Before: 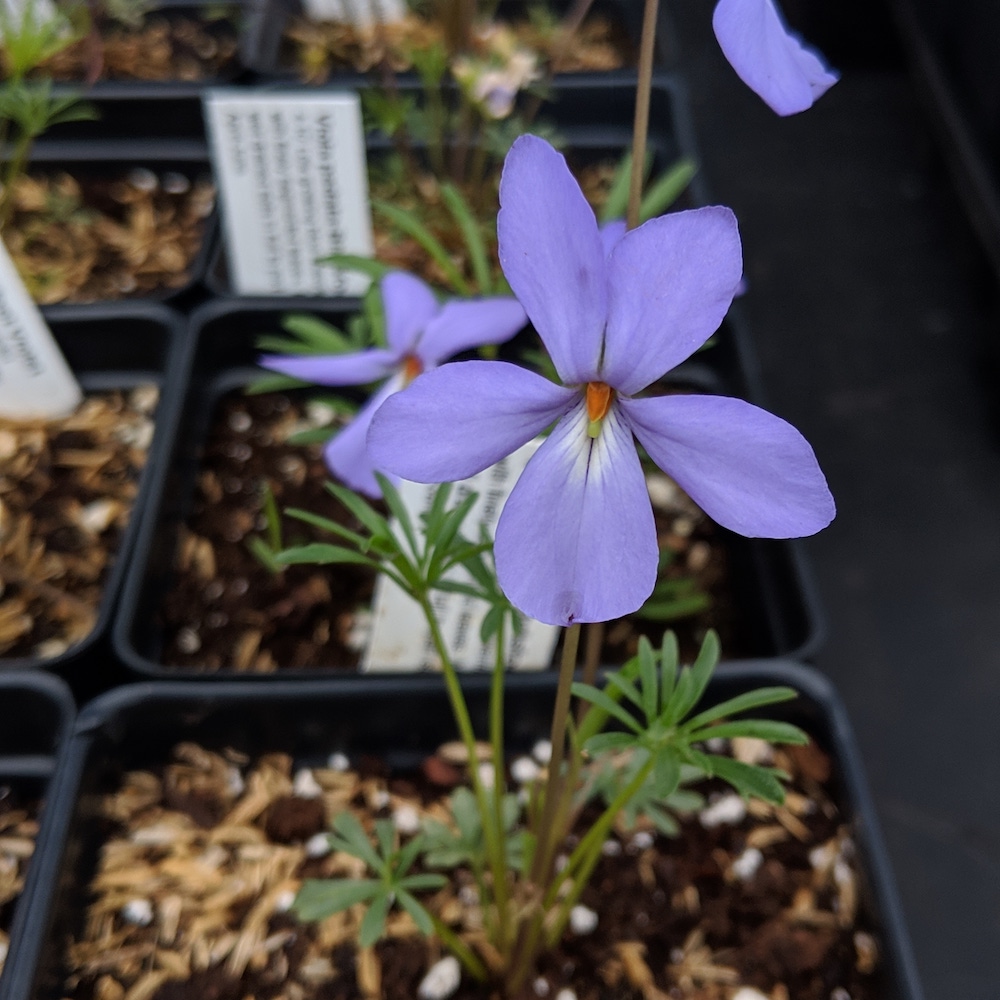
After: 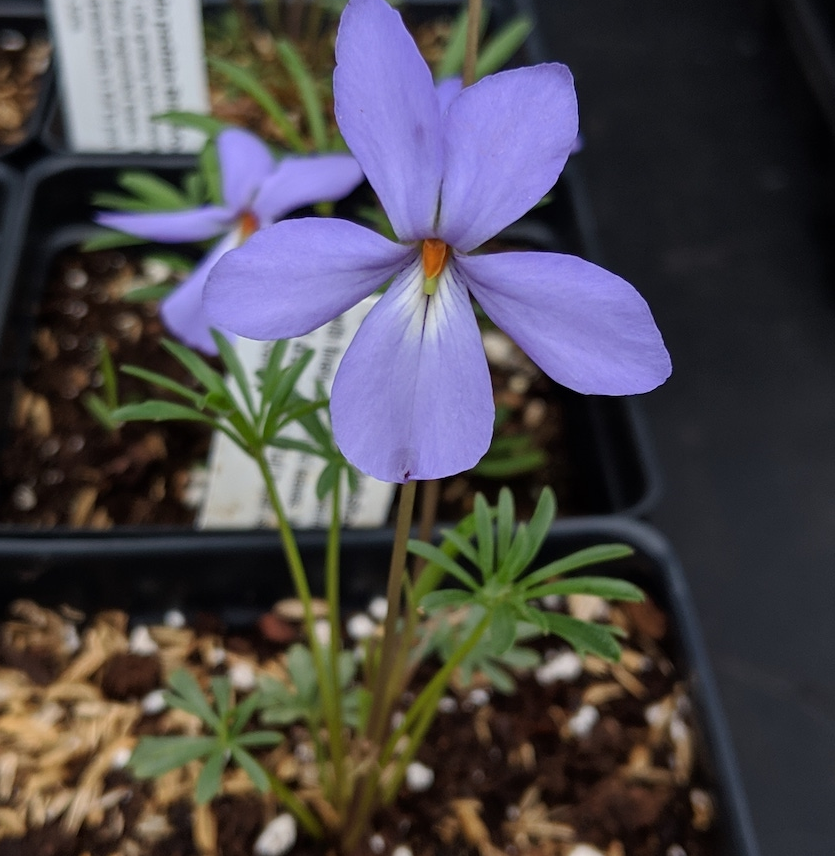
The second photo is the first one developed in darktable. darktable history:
crop: left 16.457%, top 14.323%
